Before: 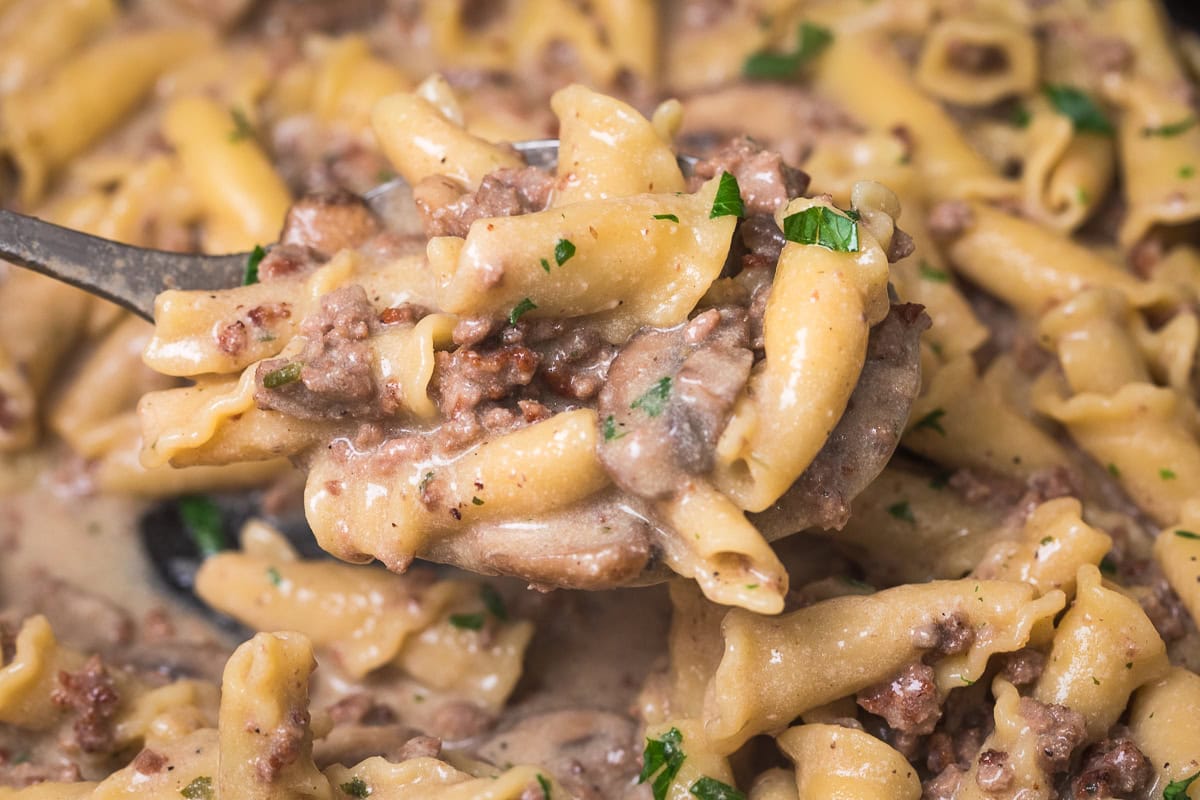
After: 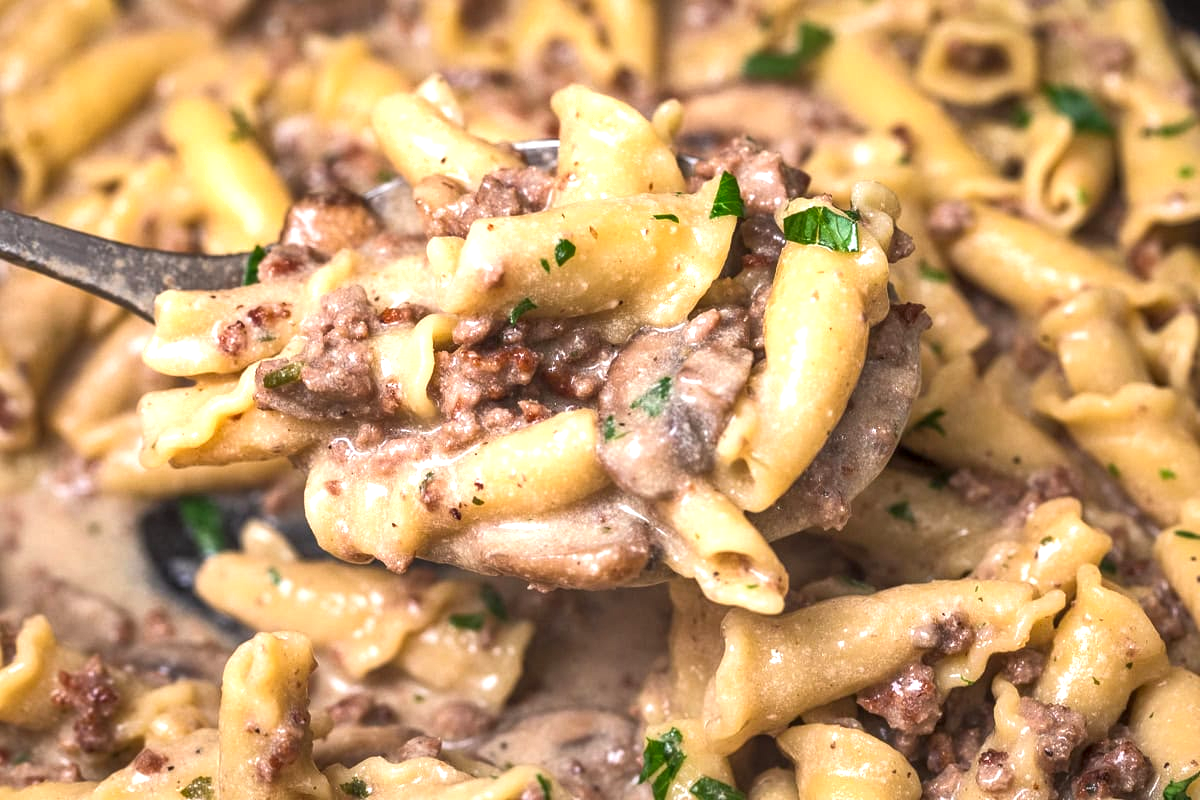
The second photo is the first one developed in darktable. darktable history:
local contrast: on, module defaults
shadows and highlights: shadows 49.15, highlights -40.82, shadows color adjustment 97.99%, highlights color adjustment 59.38%, soften with gaussian
exposure: exposure 0.61 EV, compensate highlight preservation false
